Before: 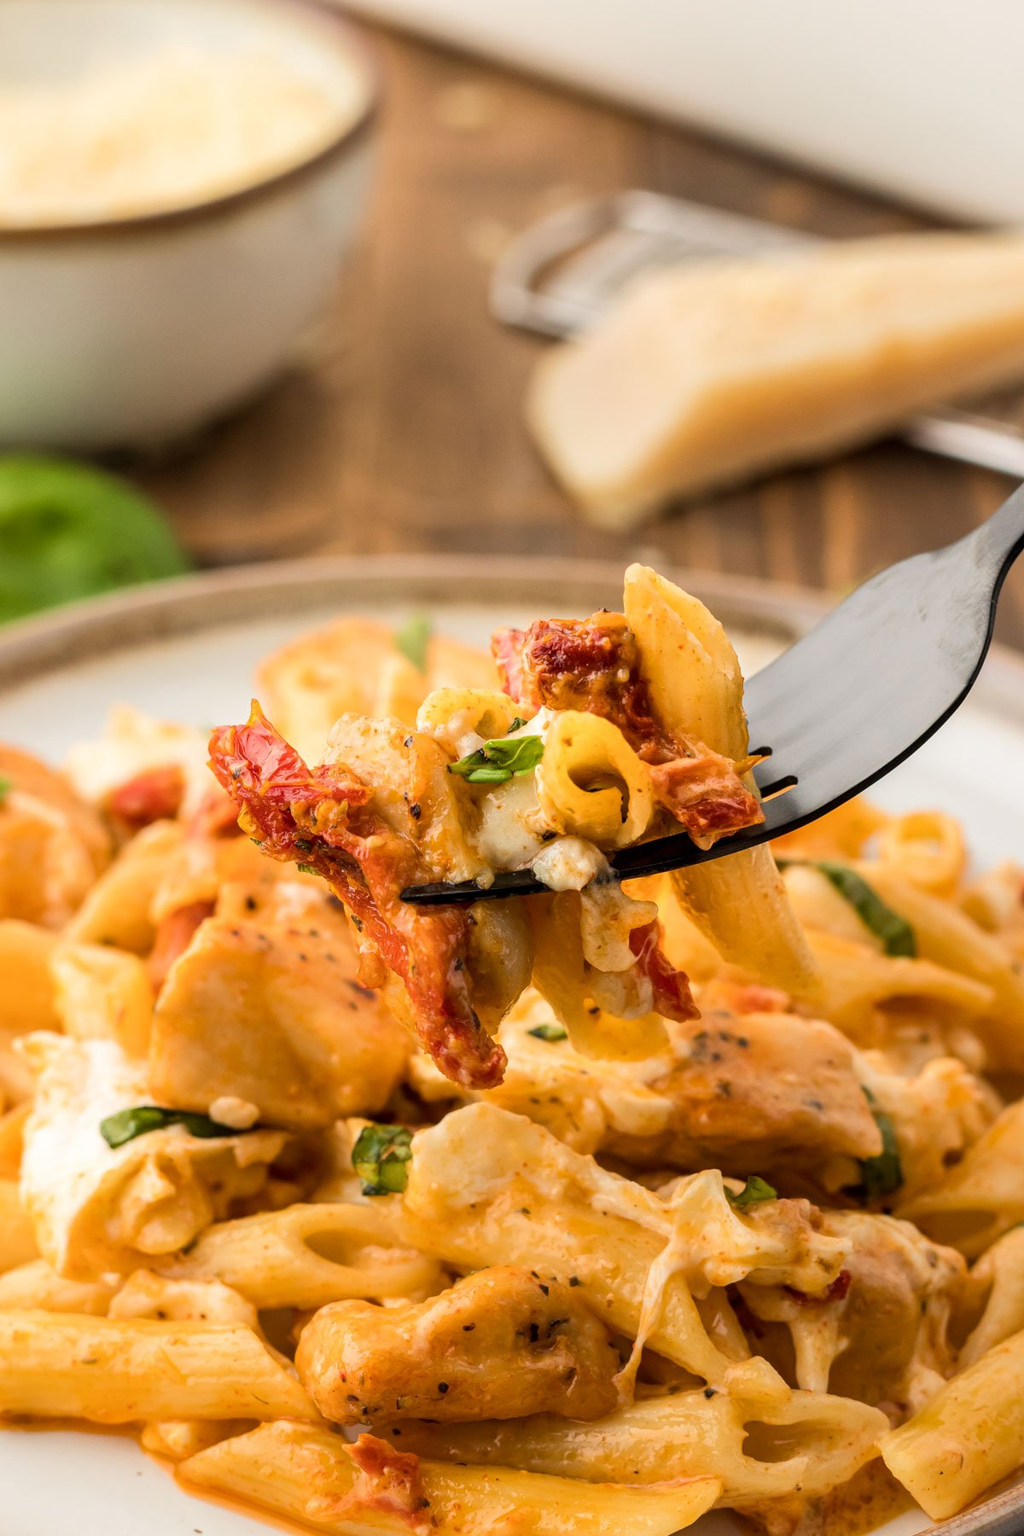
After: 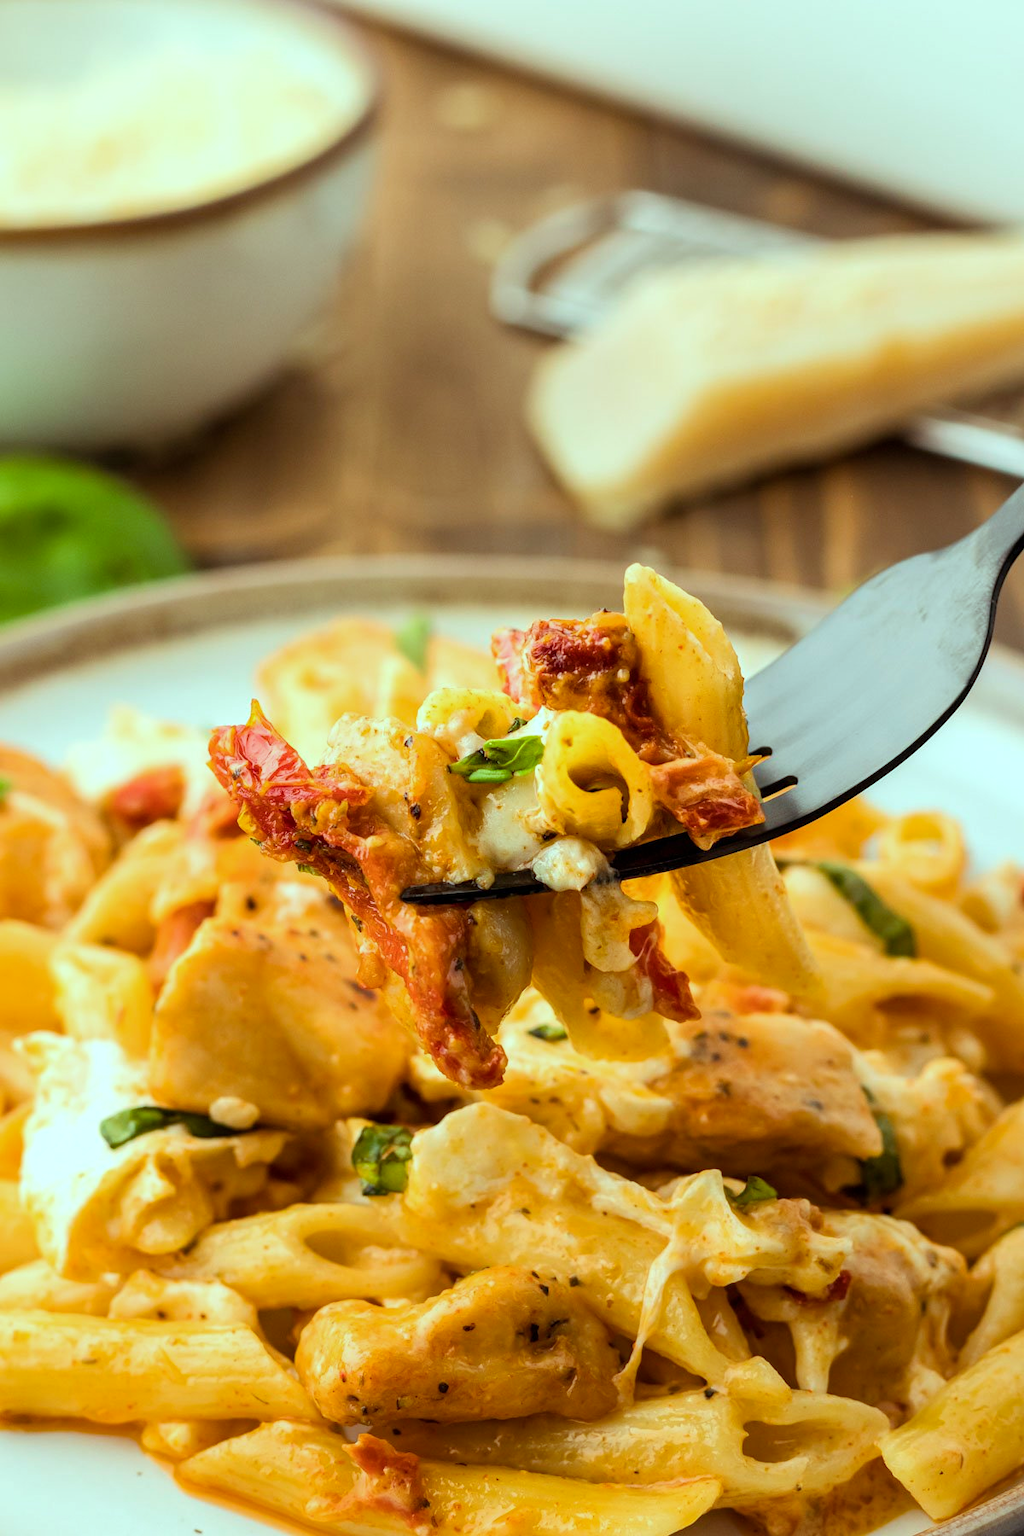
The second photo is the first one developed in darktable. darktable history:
color balance rgb: highlights gain › chroma 4.031%, highlights gain › hue 202.65°, perceptual saturation grading › global saturation 8.776%, global vibrance 4.772%, contrast 3.59%
